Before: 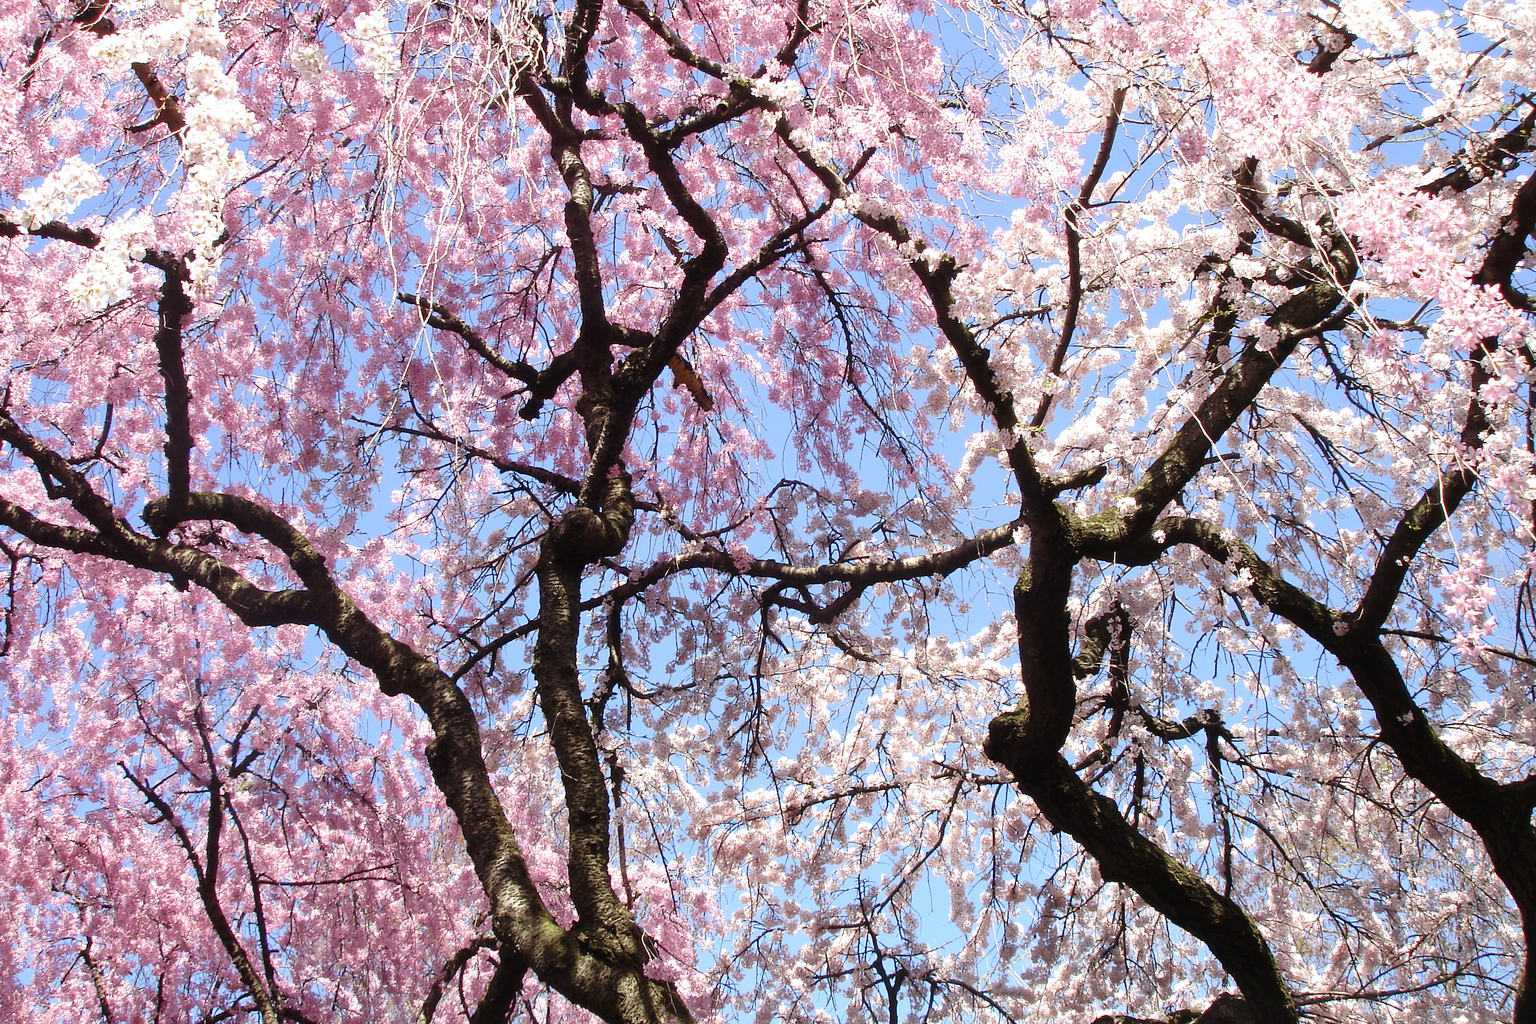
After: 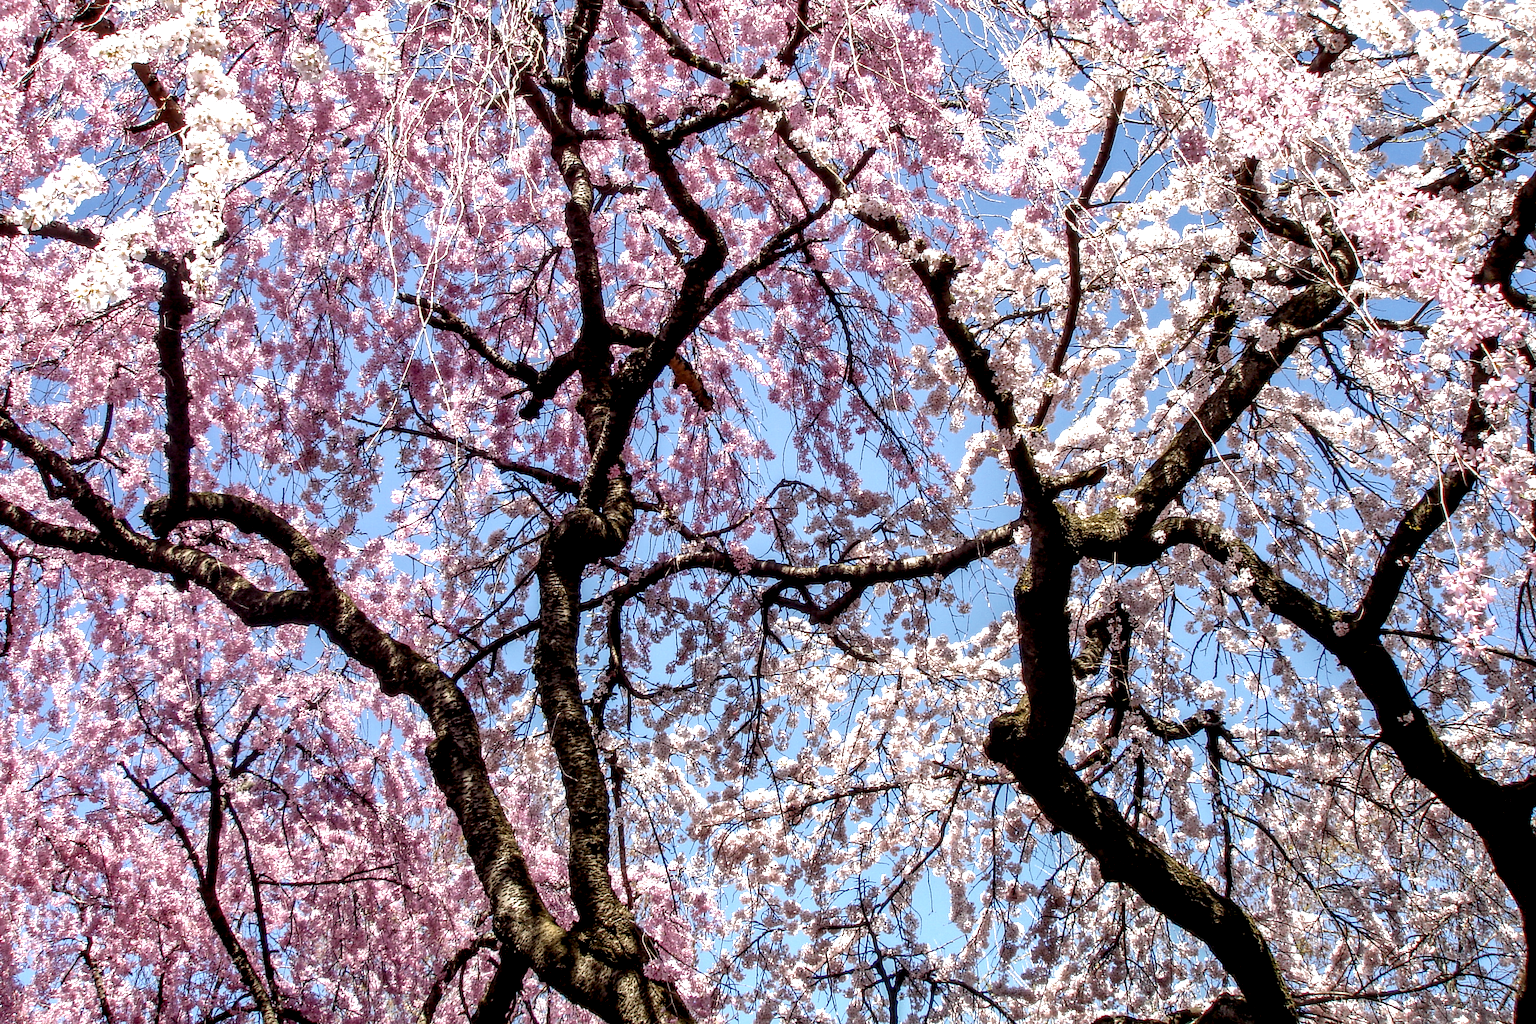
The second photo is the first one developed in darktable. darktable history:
local contrast: highlights 21%, detail 195%
color zones: curves: ch2 [(0, 0.5) (0.143, 0.5) (0.286, 0.416) (0.429, 0.5) (0.571, 0.5) (0.714, 0.5) (0.857, 0.5) (1, 0.5)]
shadows and highlights: on, module defaults
